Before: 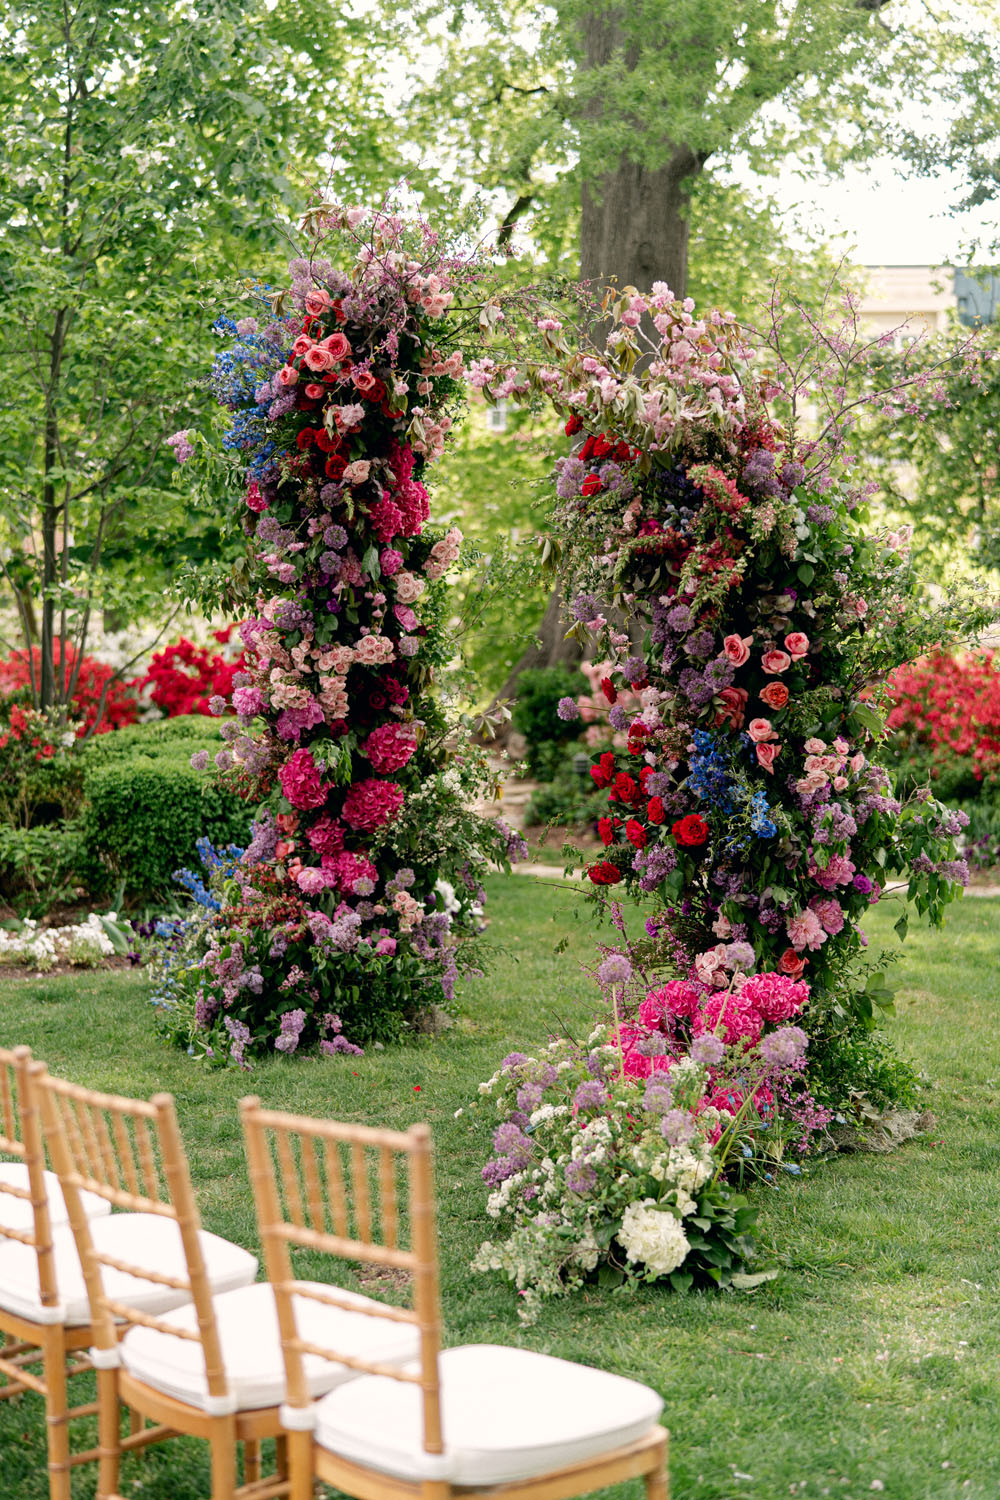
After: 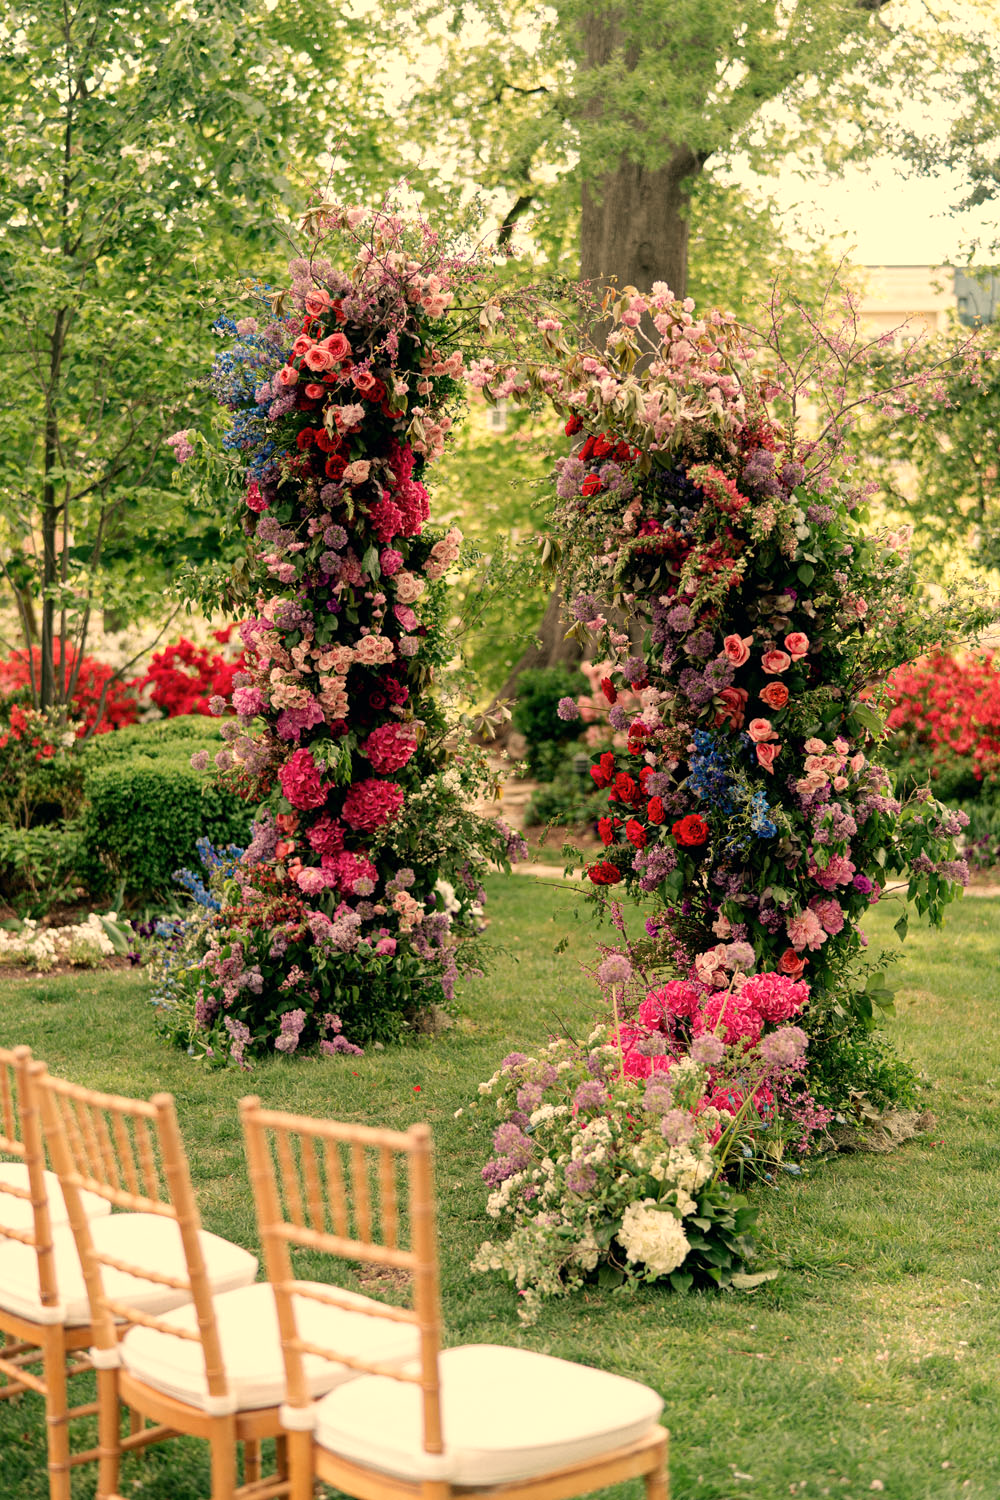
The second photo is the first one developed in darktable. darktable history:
white balance: red 1.123, blue 0.83
contrast brightness saturation: saturation -0.04
